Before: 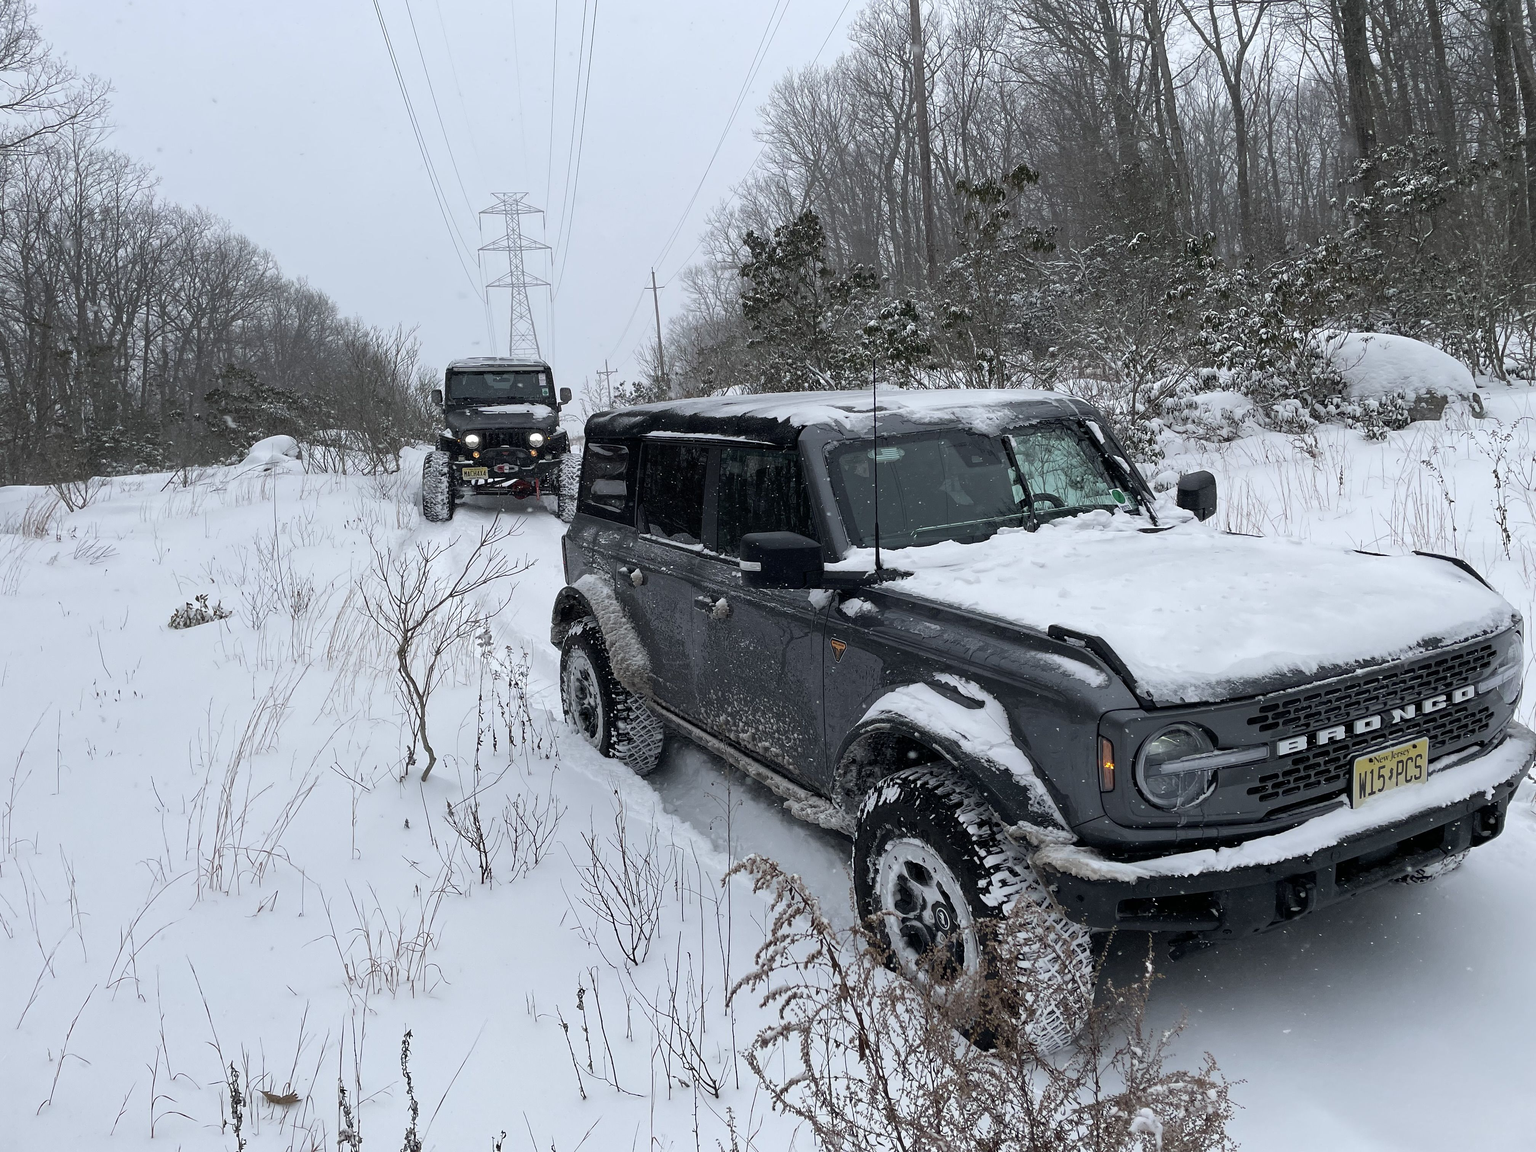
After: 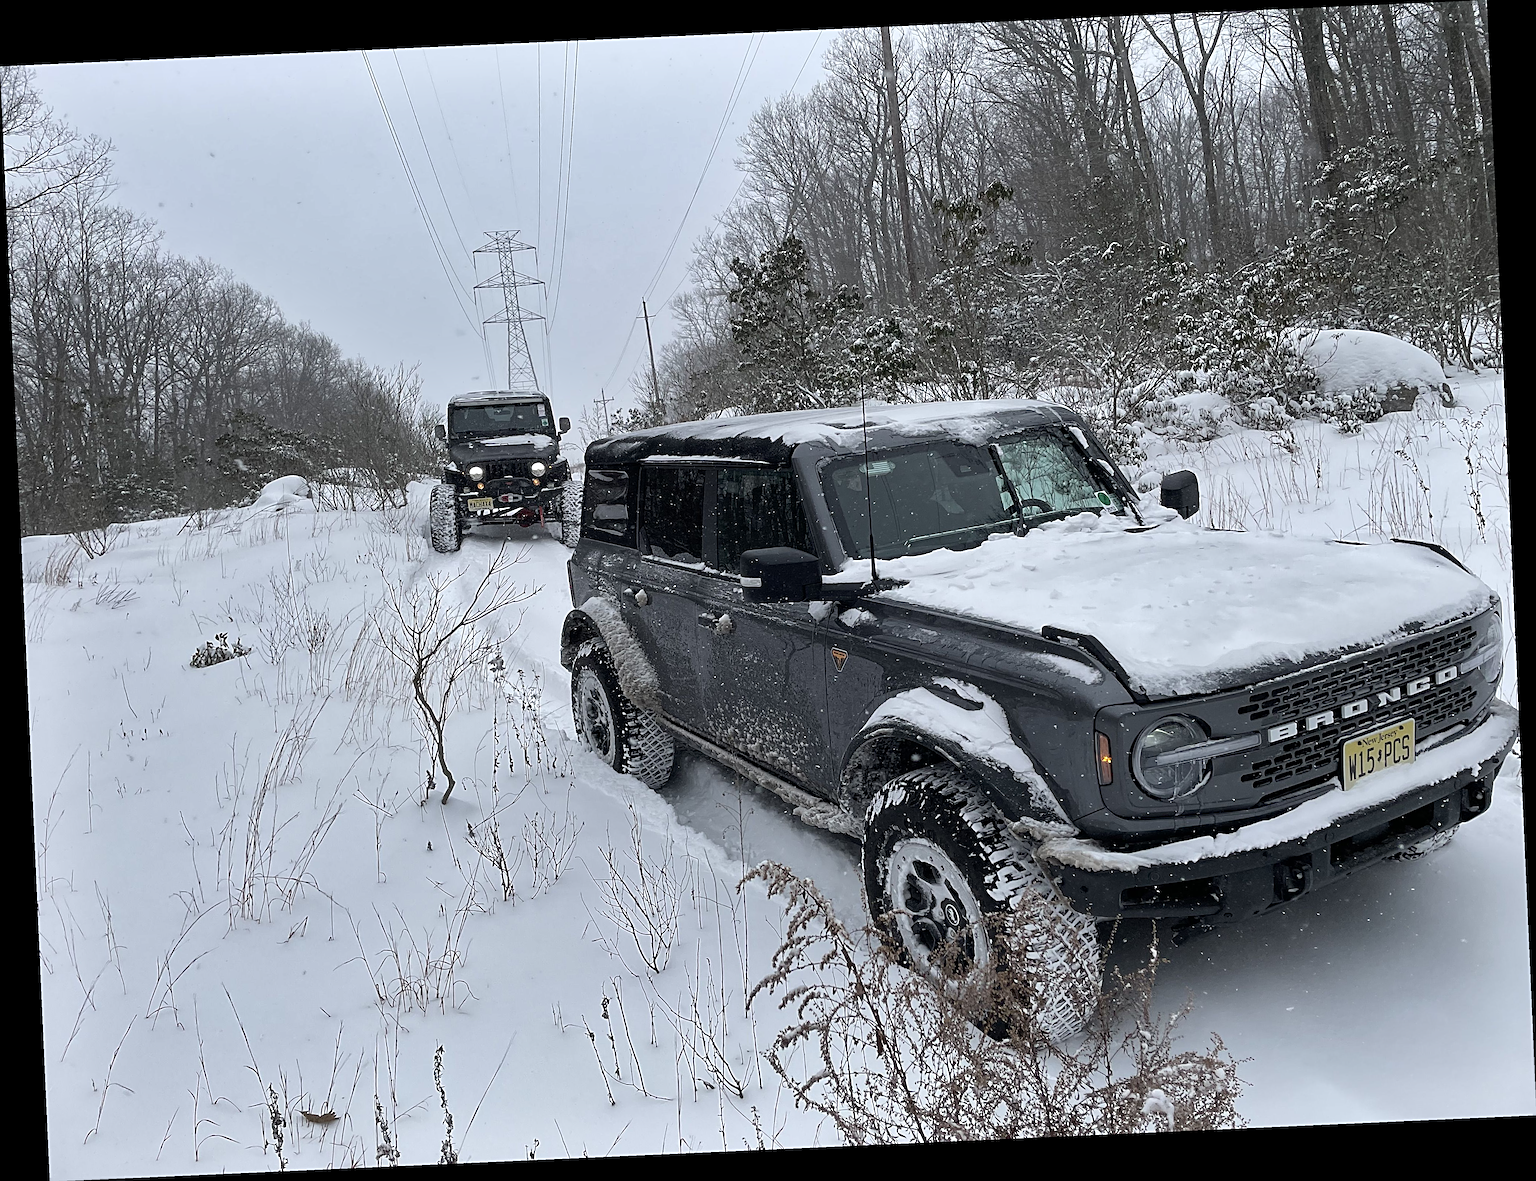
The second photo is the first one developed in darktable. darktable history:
sharpen: radius 4
rotate and perspective: rotation -2.56°, automatic cropping off
shadows and highlights: shadows 12, white point adjustment 1.2, soften with gaussian
